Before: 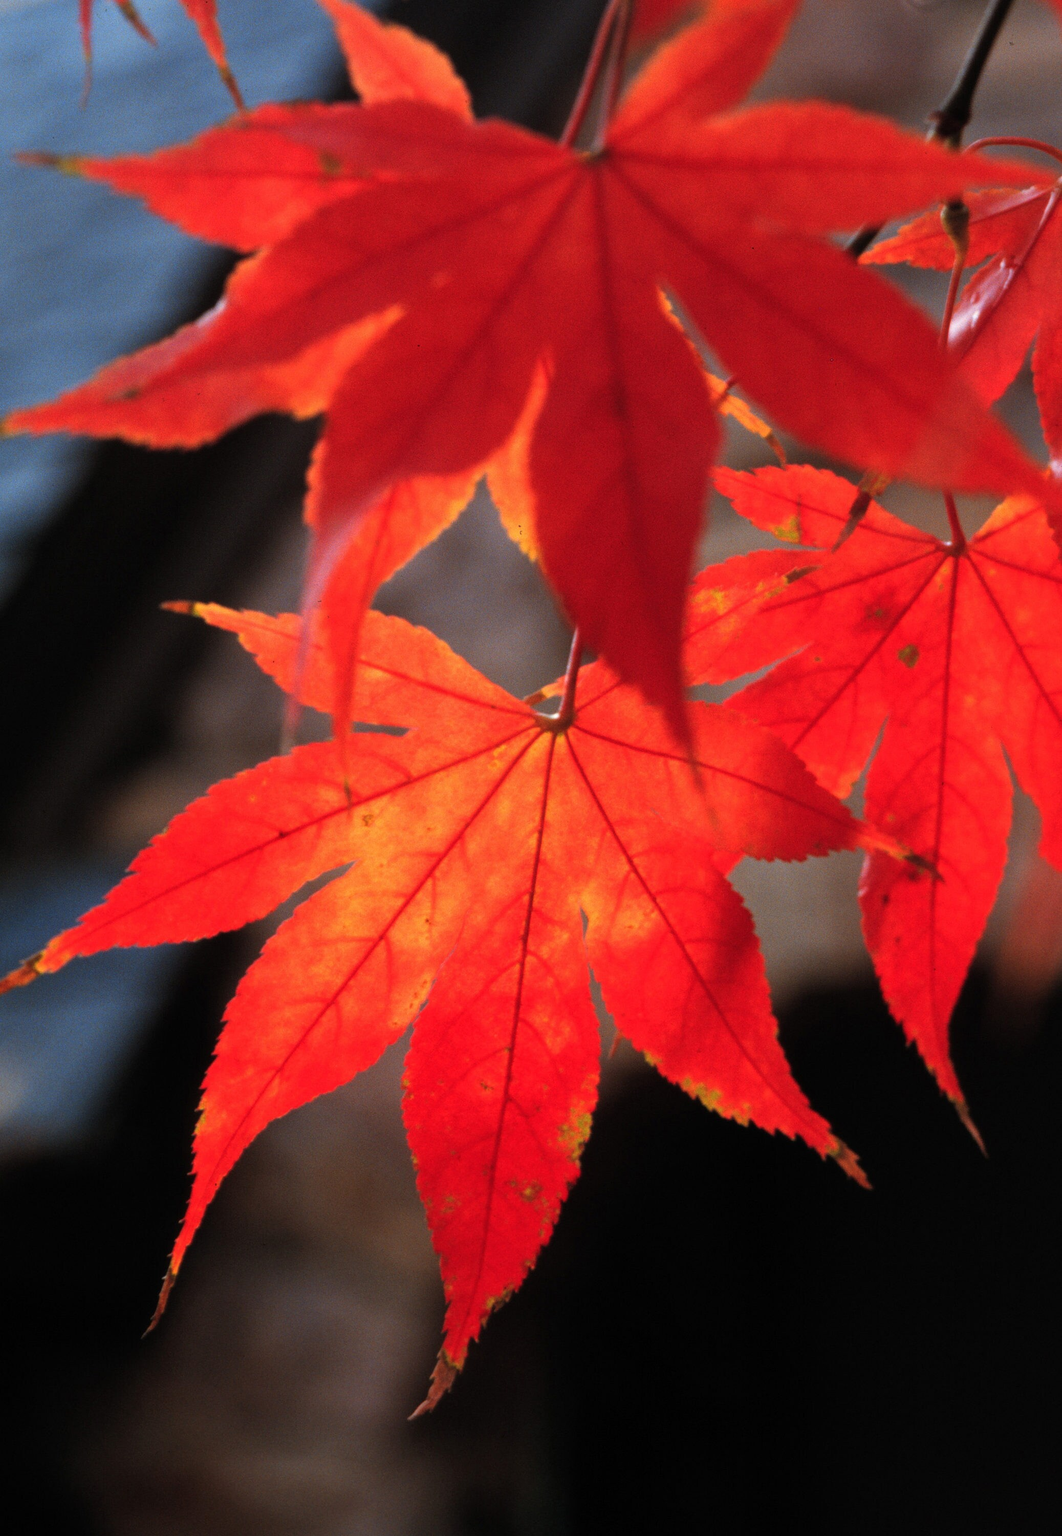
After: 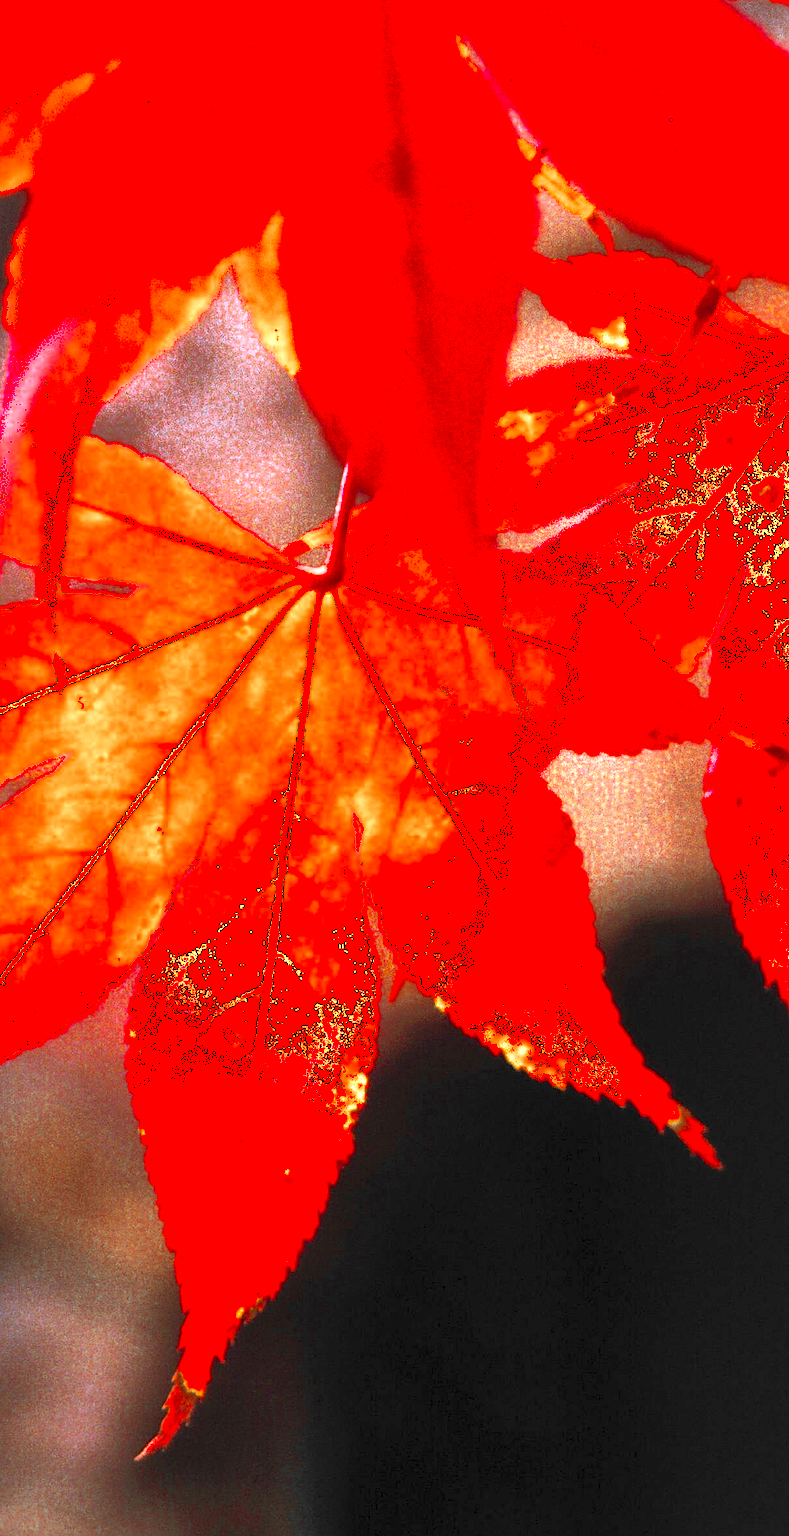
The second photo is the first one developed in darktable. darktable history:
crop and rotate: left 28.42%, top 17.286%, right 12.804%, bottom 3.63%
contrast brightness saturation: contrast 0.244, brightness 0.25, saturation 0.383
exposure: exposure 0.402 EV, compensate exposure bias true, compensate highlight preservation false
shadows and highlights: on, module defaults
color zones: curves: ch0 [(0, 0.497) (0.096, 0.361) (0.221, 0.538) (0.429, 0.5) (0.571, 0.5) (0.714, 0.5) (0.857, 0.5) (1, 0.497)]; ch1 [(0, 0.5) (0.143, 0.5) (0.257, -0.002) (0.429, 0.04) (0.571, -0.001) (0.714, -0.015) (0.857, 0.024) (1, 0.5)]
color balance rgb: perceptual saturation grading › global saturation -1.982%, perceptual saturation grading › highlights -7.232%, perceptual saturation grading › mid-tones 7.76%, perceptual saturation grading › shadows 4.929%, perceptual brilliance grading › global brilliance 29.791%, perceptual brilliance grading › highlights 50.25%, perceptual brilliance grading › mid-tones 50.569%, perceptual brilliance grading › shadows -21.422%, global vibrance 20%
sharpen: on, module defaults
